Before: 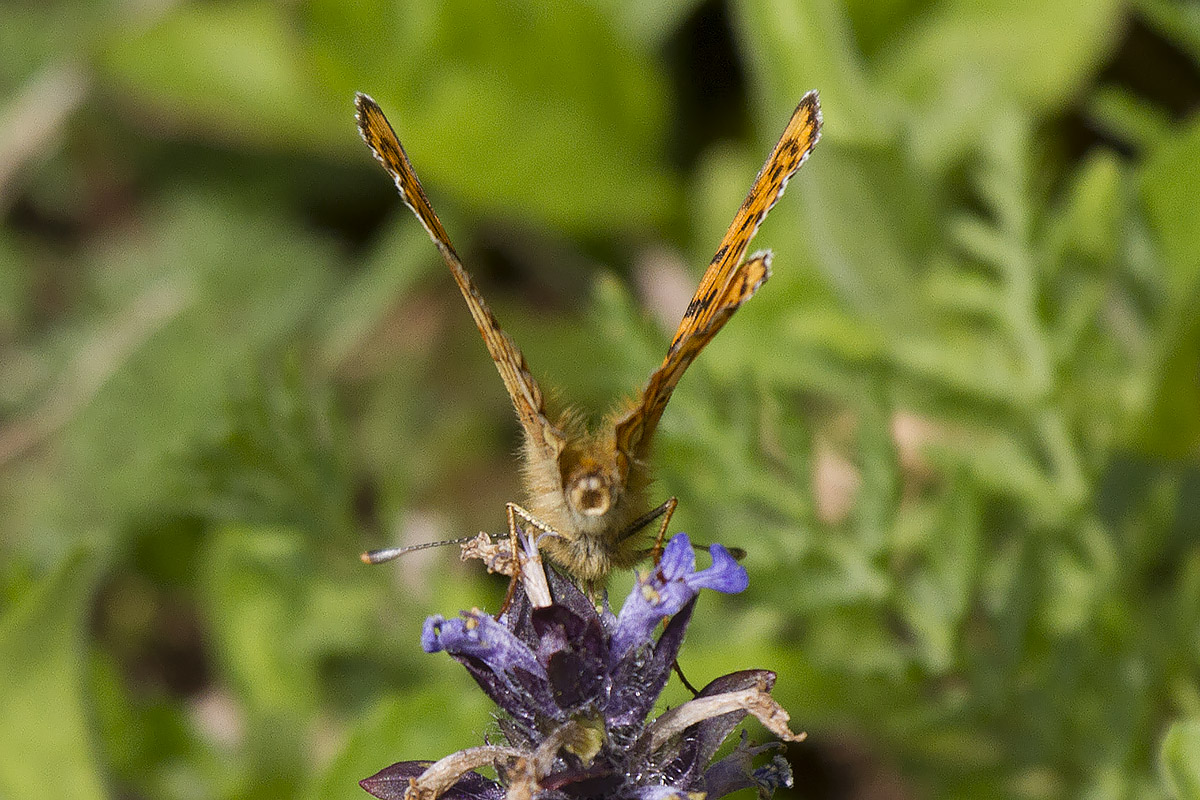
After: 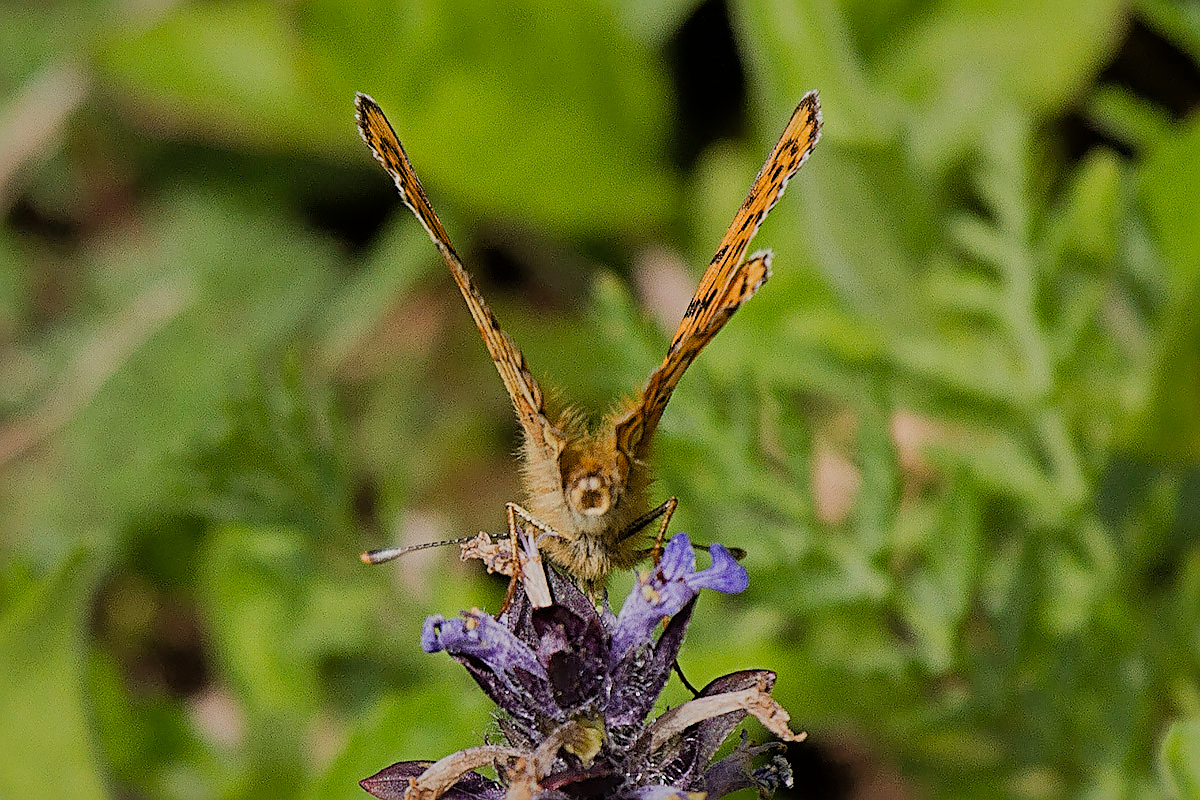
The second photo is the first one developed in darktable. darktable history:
shadows and highlights: shadows 40, highlights -60
filmic rgb: black relative exposure -7.65 EV, white relative exposure 4.56 EV, hardness 3.61
sharpen: radius 3.025, amount 0.757
color correction: highlights b* 3
grain: coarseness 0.09 ISO, strength 10%
